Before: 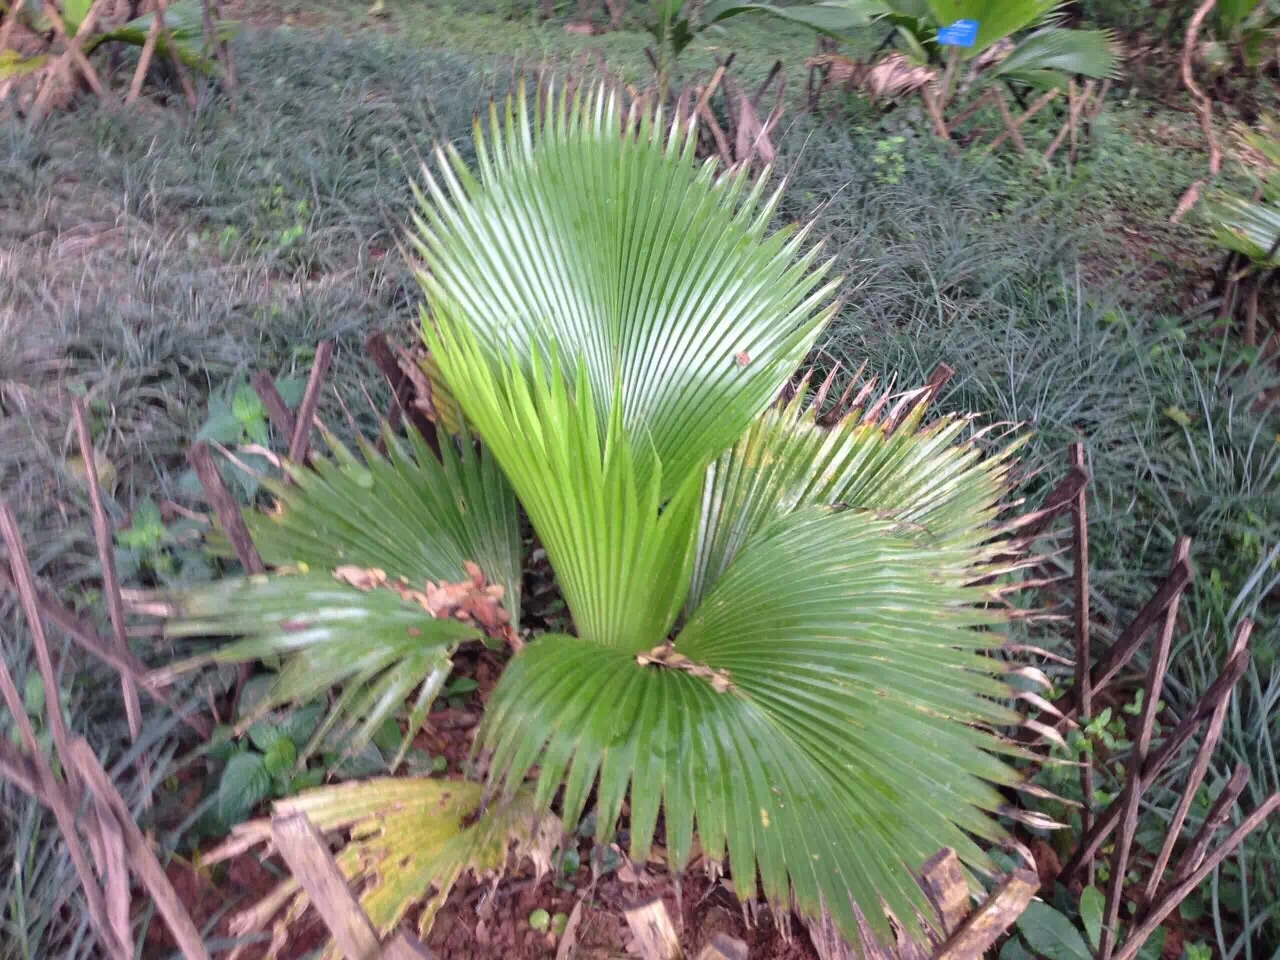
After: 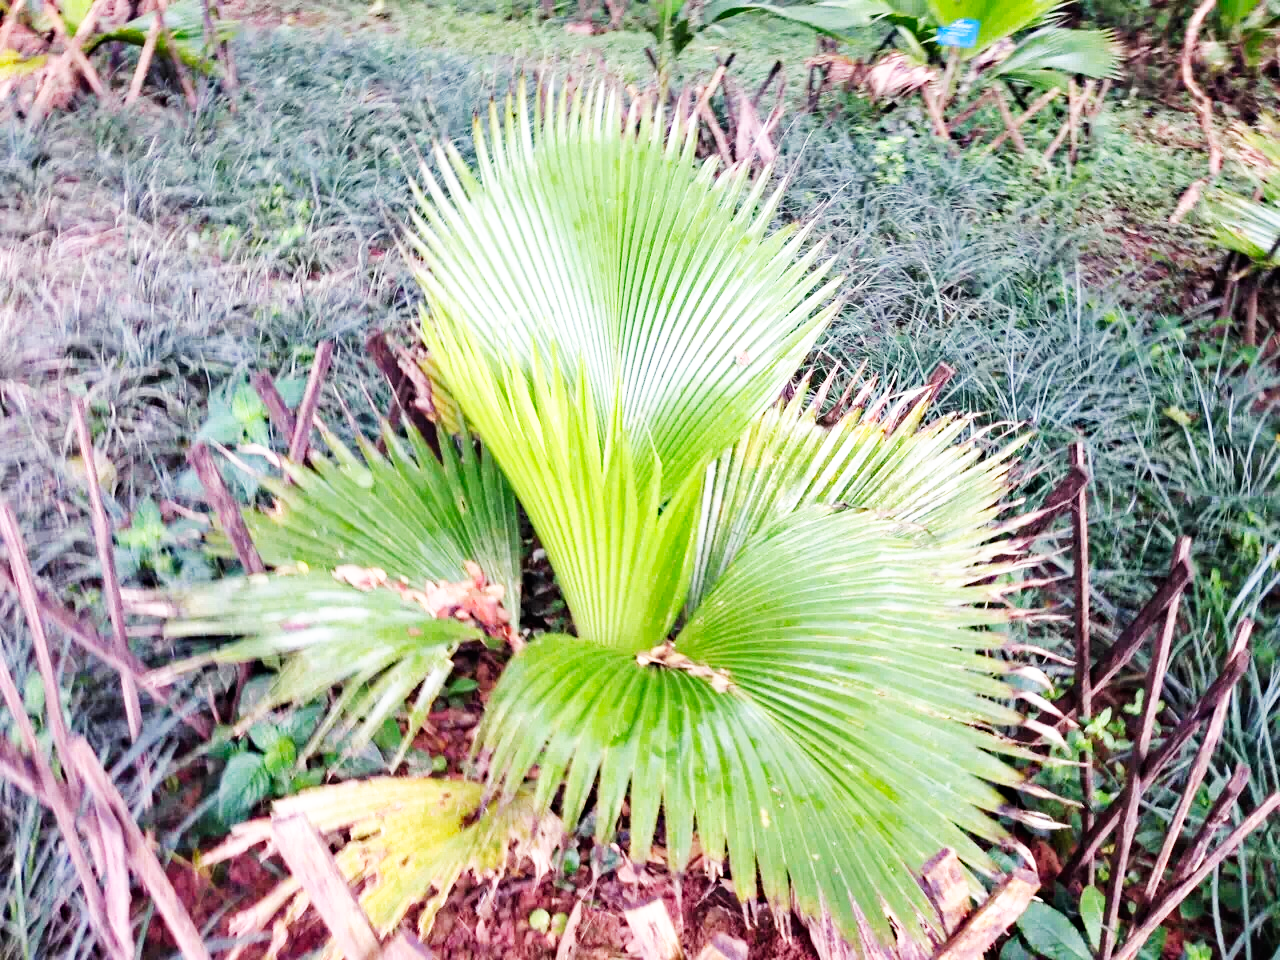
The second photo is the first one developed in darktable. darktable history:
haze removal: compatibility mode true, adaptive false
base curve: curves: ch0 [(0, 0) (0.007, 0.004) (0.027, 0.03) (0.046, 0.07) (0.207, 0.54) (0.442, 0.872) (0.673, 0.972) (1, 1)], preserve colors none
